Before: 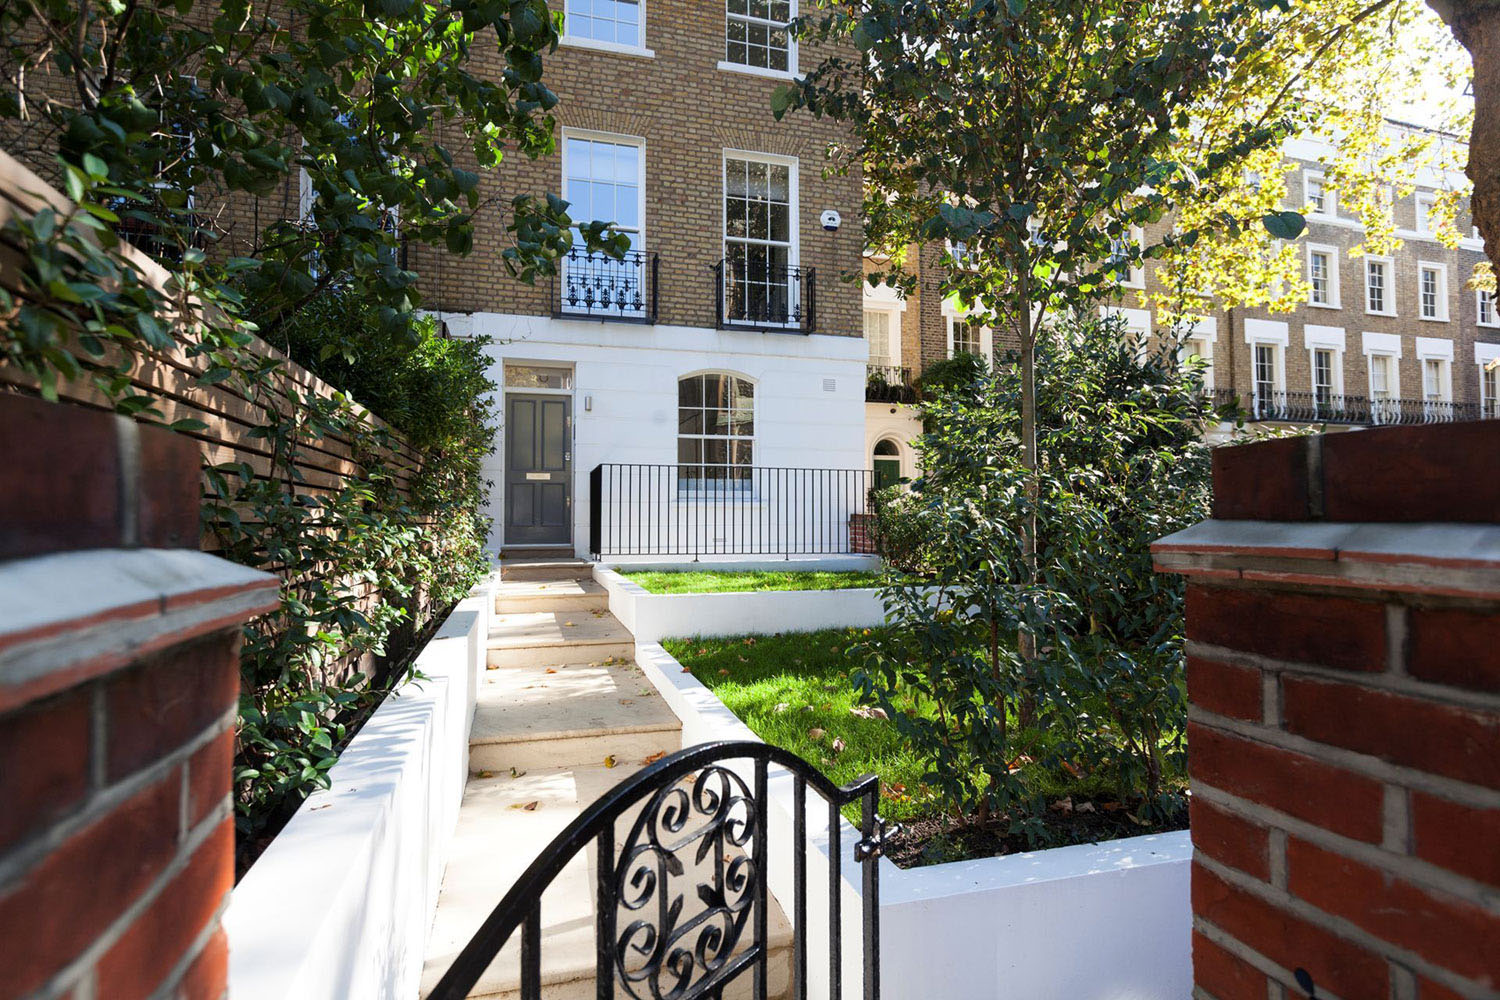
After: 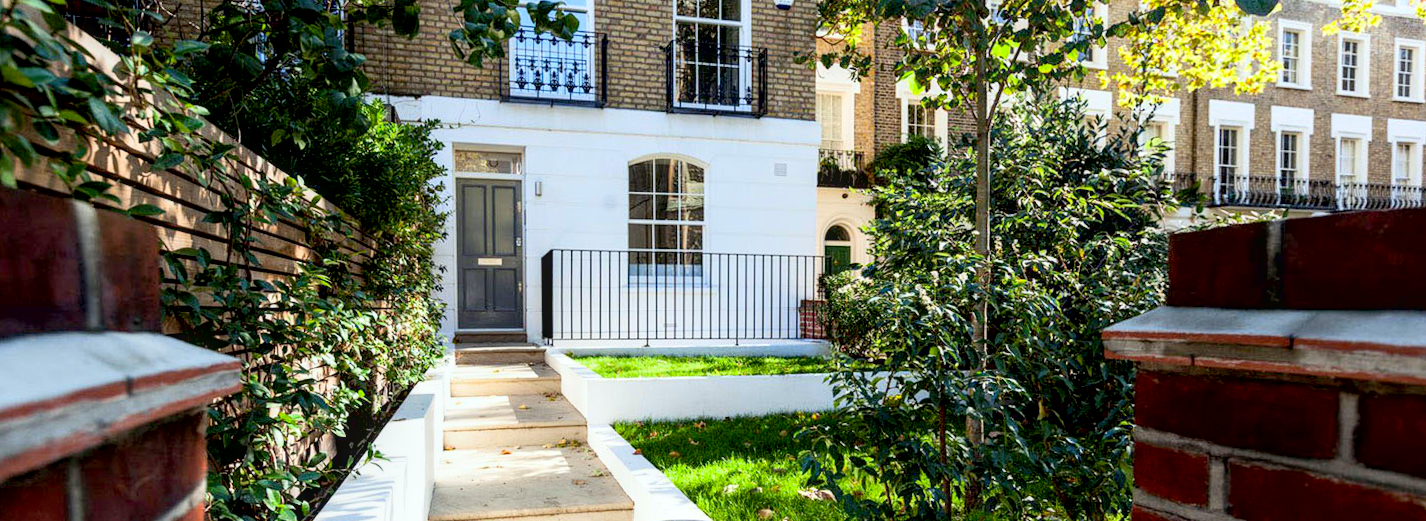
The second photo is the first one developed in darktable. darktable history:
crop and rotate: top 23.043%, bottom 23.437%
contrast brightness saturation: contrast 0.2, brightness 0.16, saturation 0.22
local contrast: on, module defaults
exposure: black level correction 0.012, compensate highlight preservation false
rotate and perspective: rotation 0.074°, lens shift (vertical) 0.096, lens shift (horizontal) -0.041, crop left 0.043, crop right 0.952, crop top 0.024, crop bottom 0.979
white balance: red 0.978, blue 0.999
